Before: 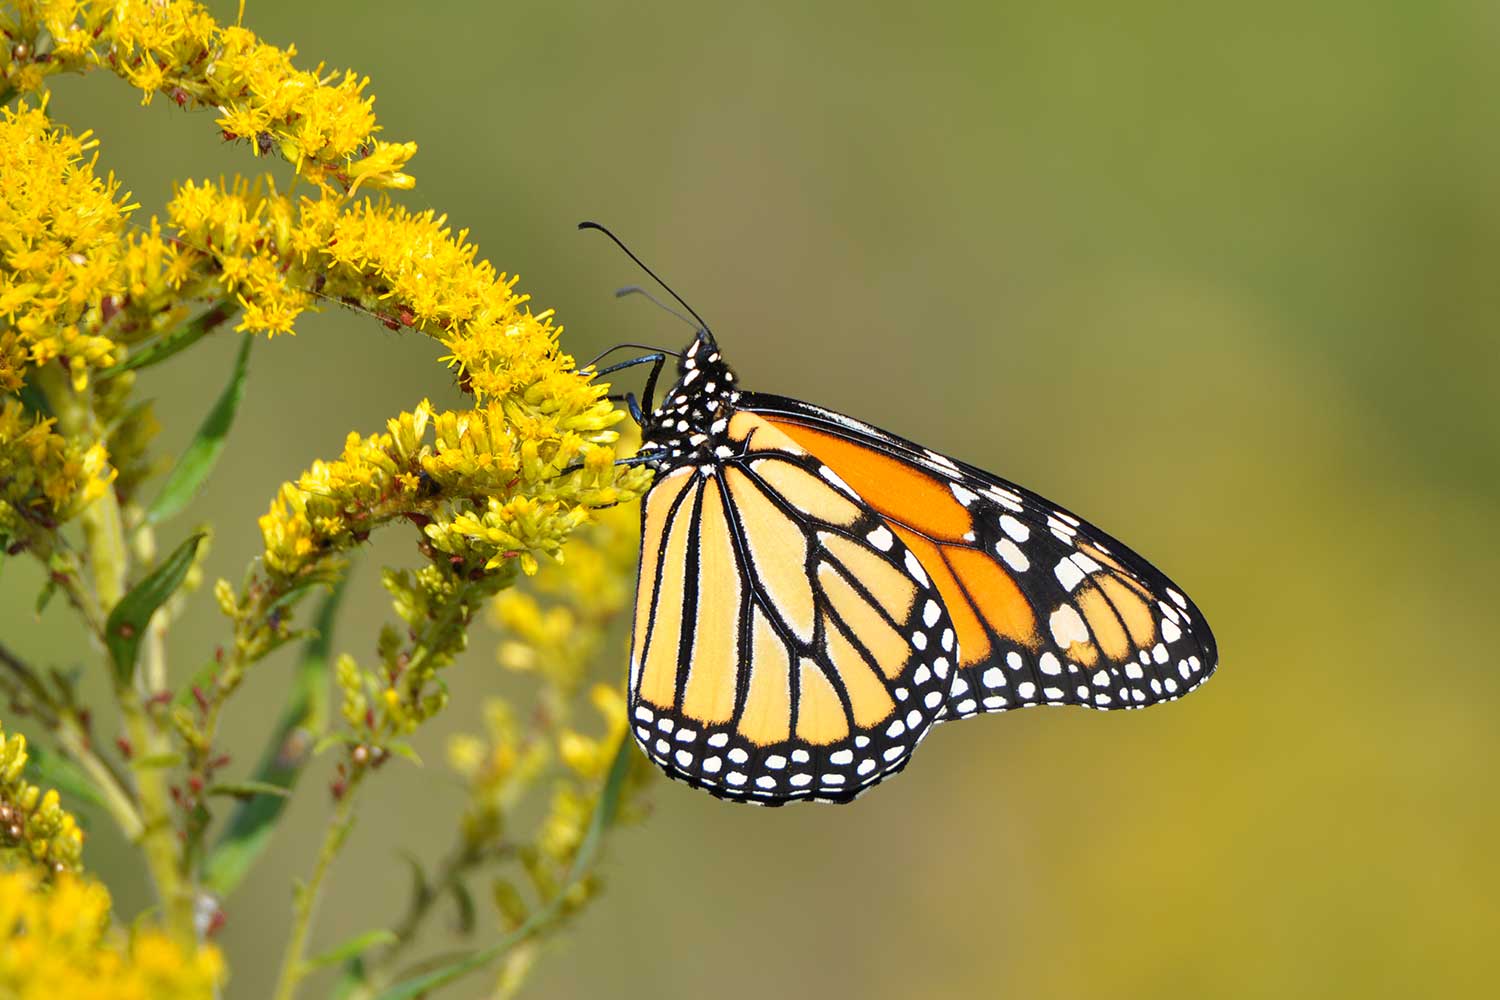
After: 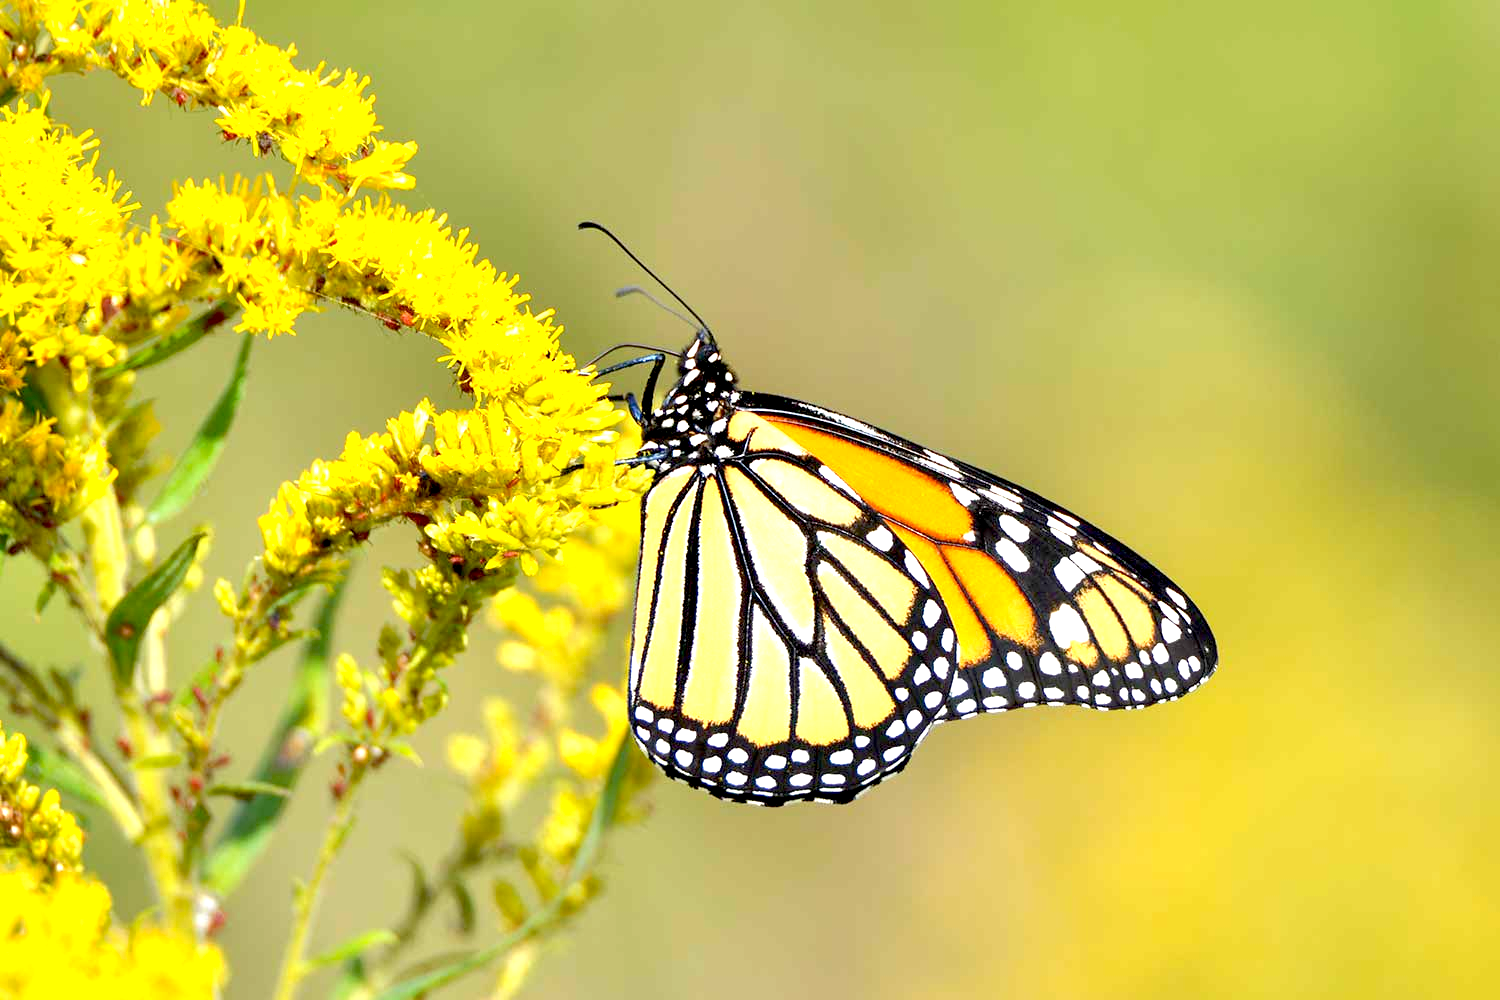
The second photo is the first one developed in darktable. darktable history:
exposure: black level correction 0.011, exposure 1.081 EV, compensate highlight preservation false
